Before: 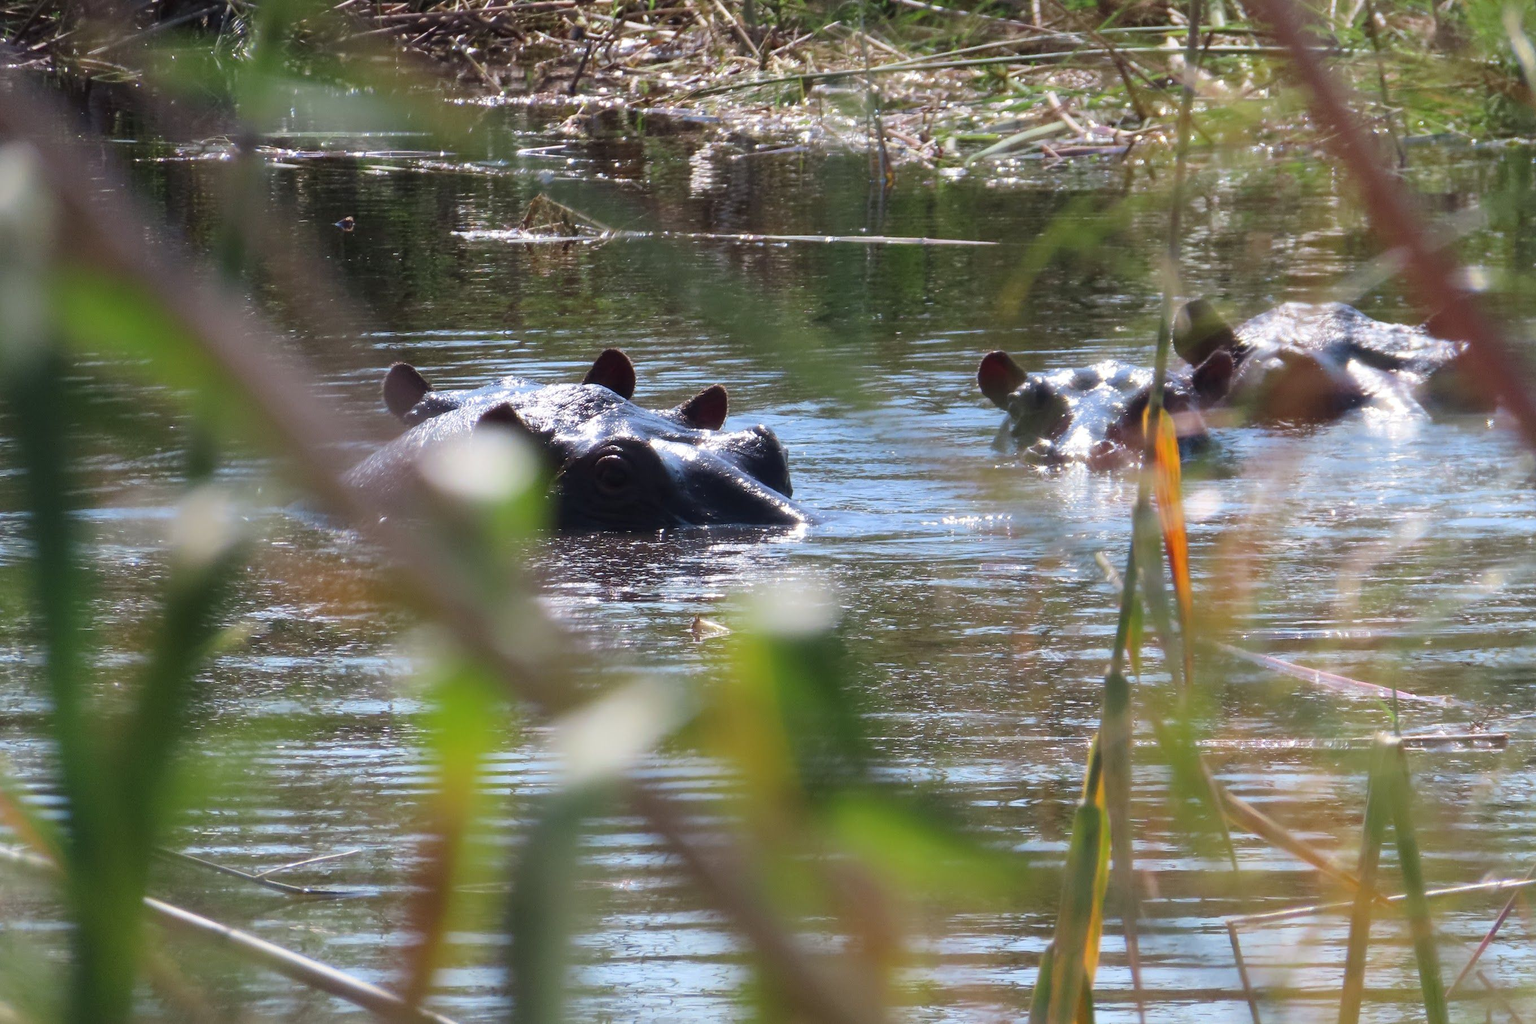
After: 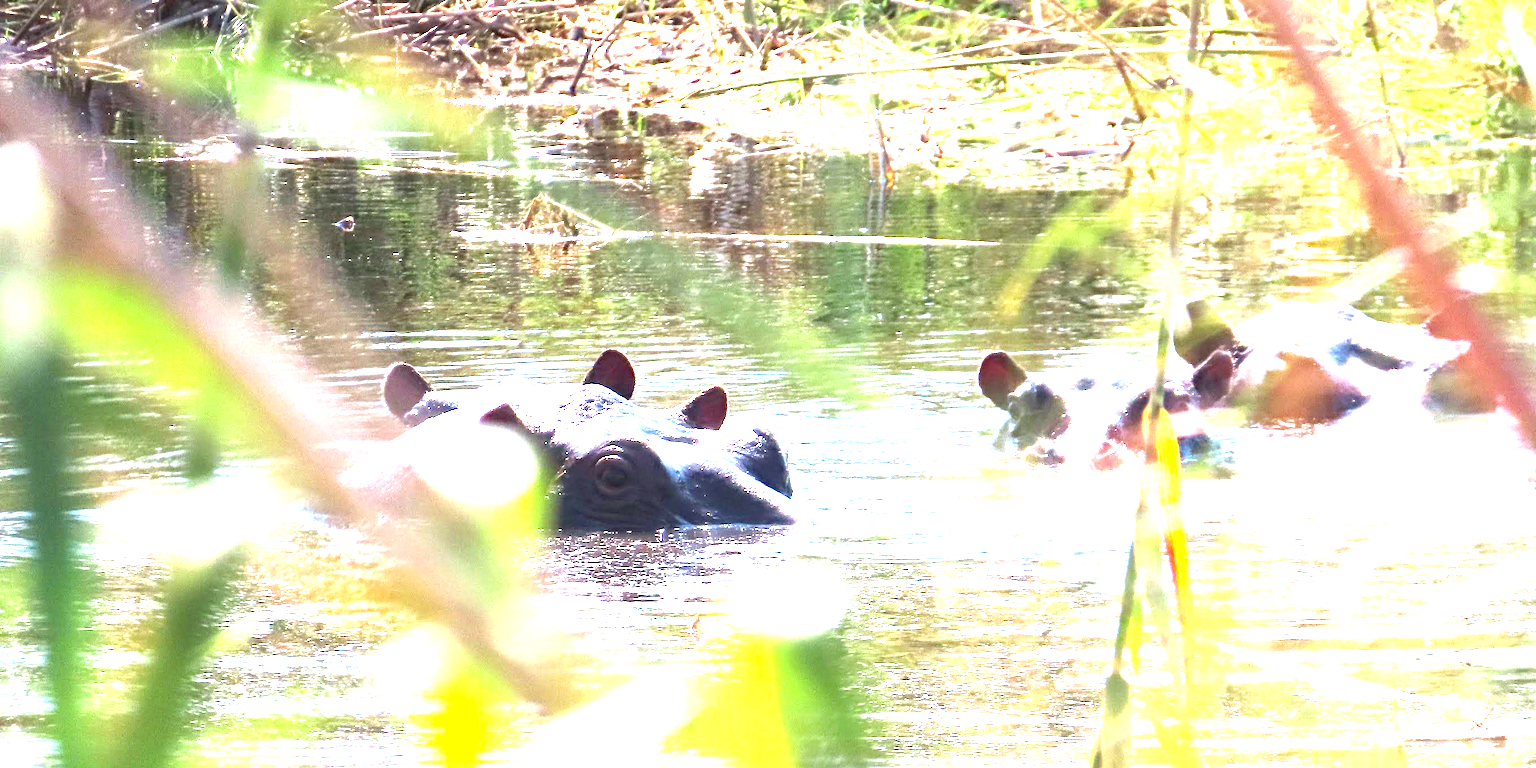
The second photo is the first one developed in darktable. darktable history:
exposure: exposure 3.011 EV, compensate highlight preservation false
local contrast: mode bilateral grid, contrast 20, coarseness 50, detail 119%, midtone range 0.2
crop: bottom 24.985%
haze removal: strength 0.289, distance 0.249, compatibility mode true, adaptive false
